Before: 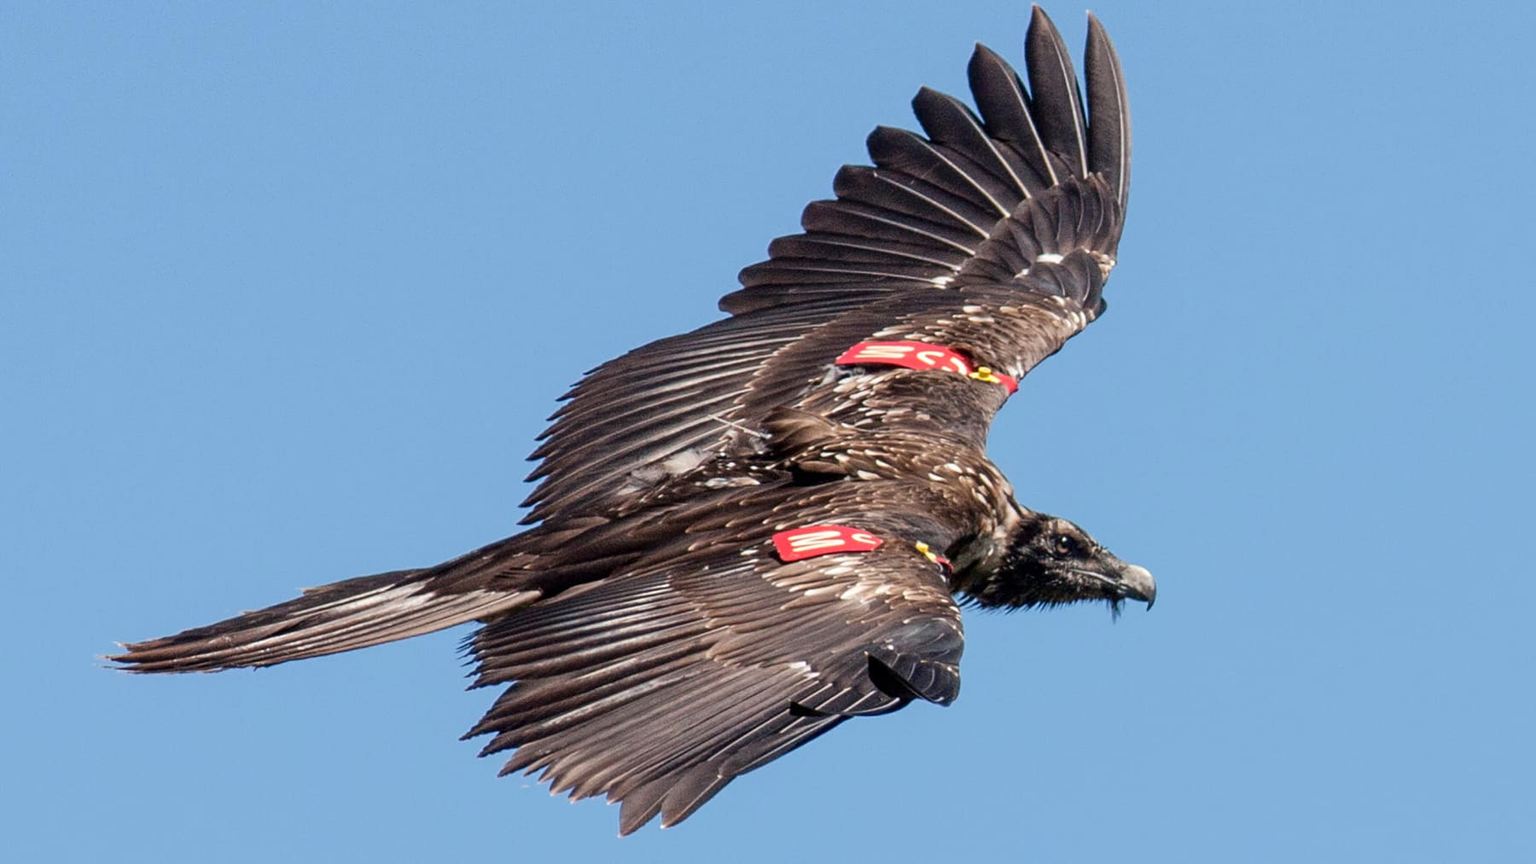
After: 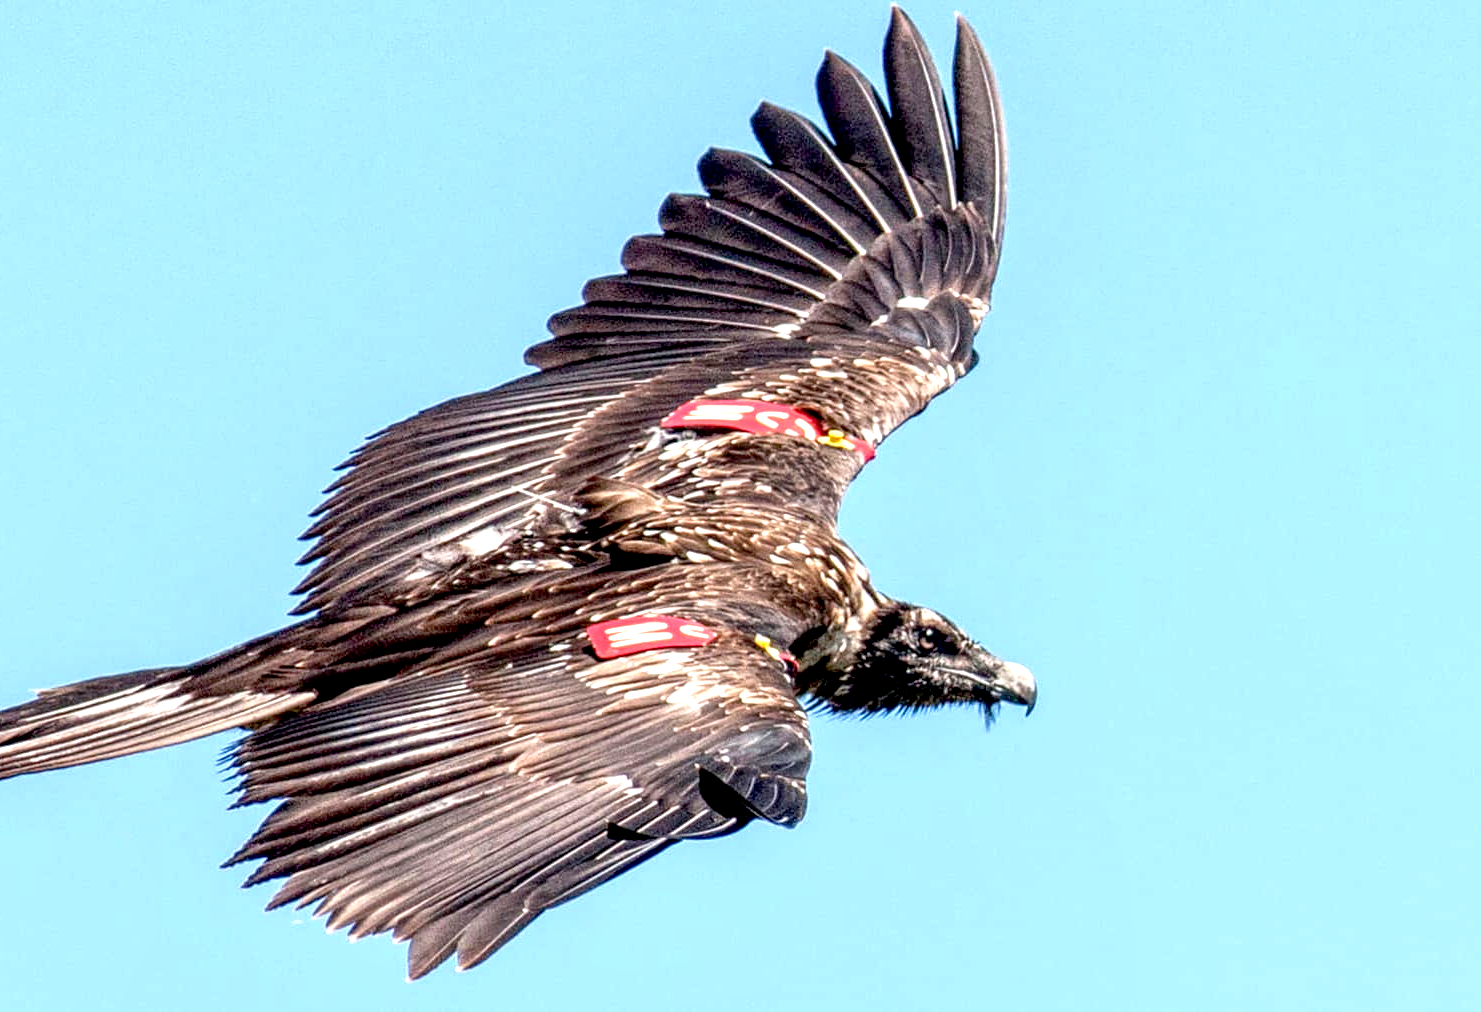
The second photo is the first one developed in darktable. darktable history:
local contrast: highlights 63%, detail 143%, midtone range 0.435
crop: left 17.697%, bottom 0.035%
exposure: black level correction 0.011, exposure 1.088 EV, compensate highlight preservation false
